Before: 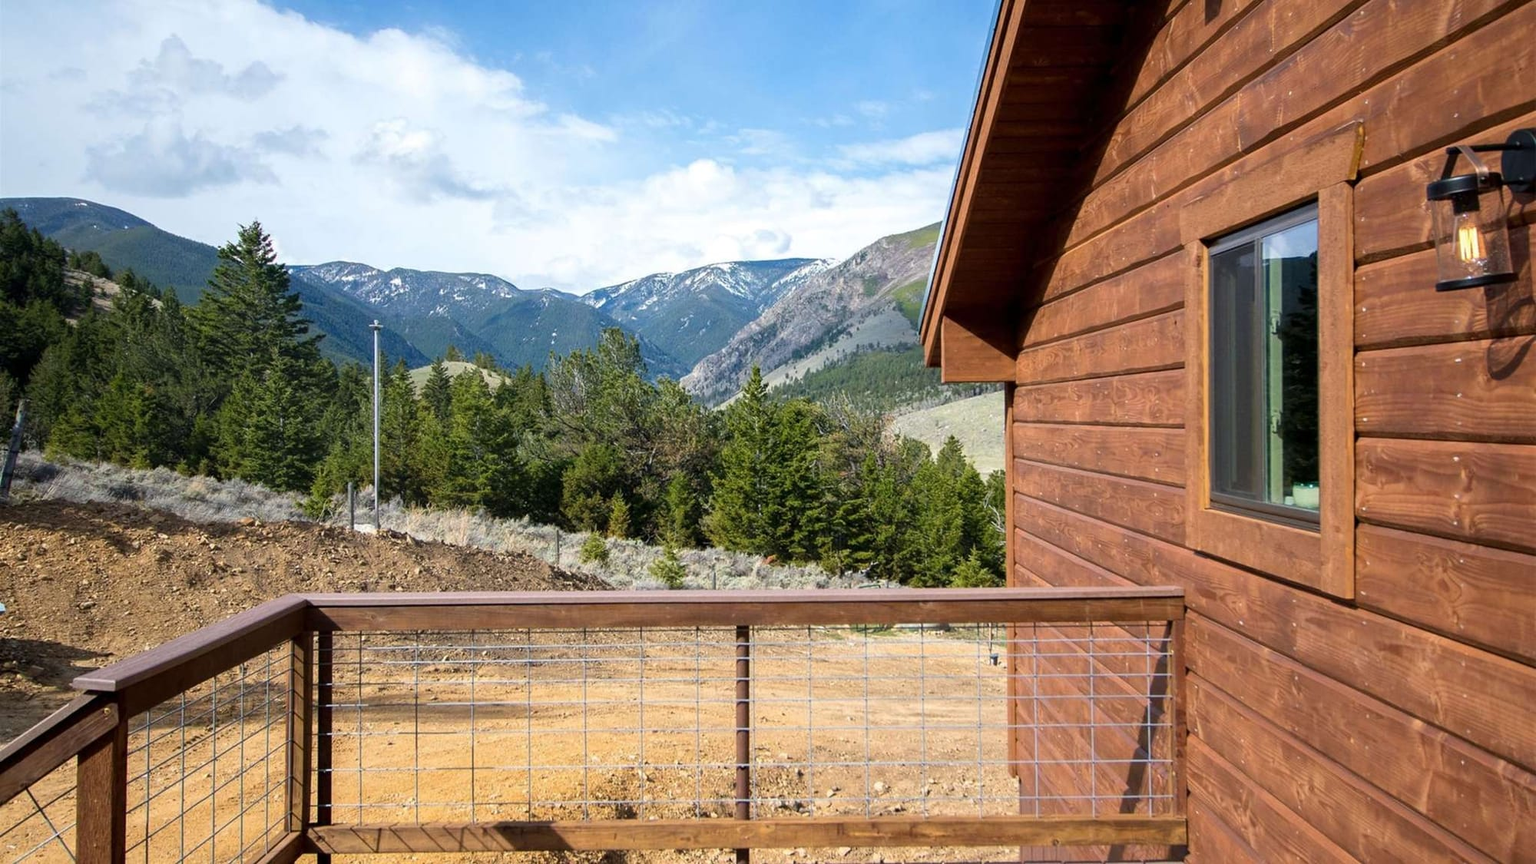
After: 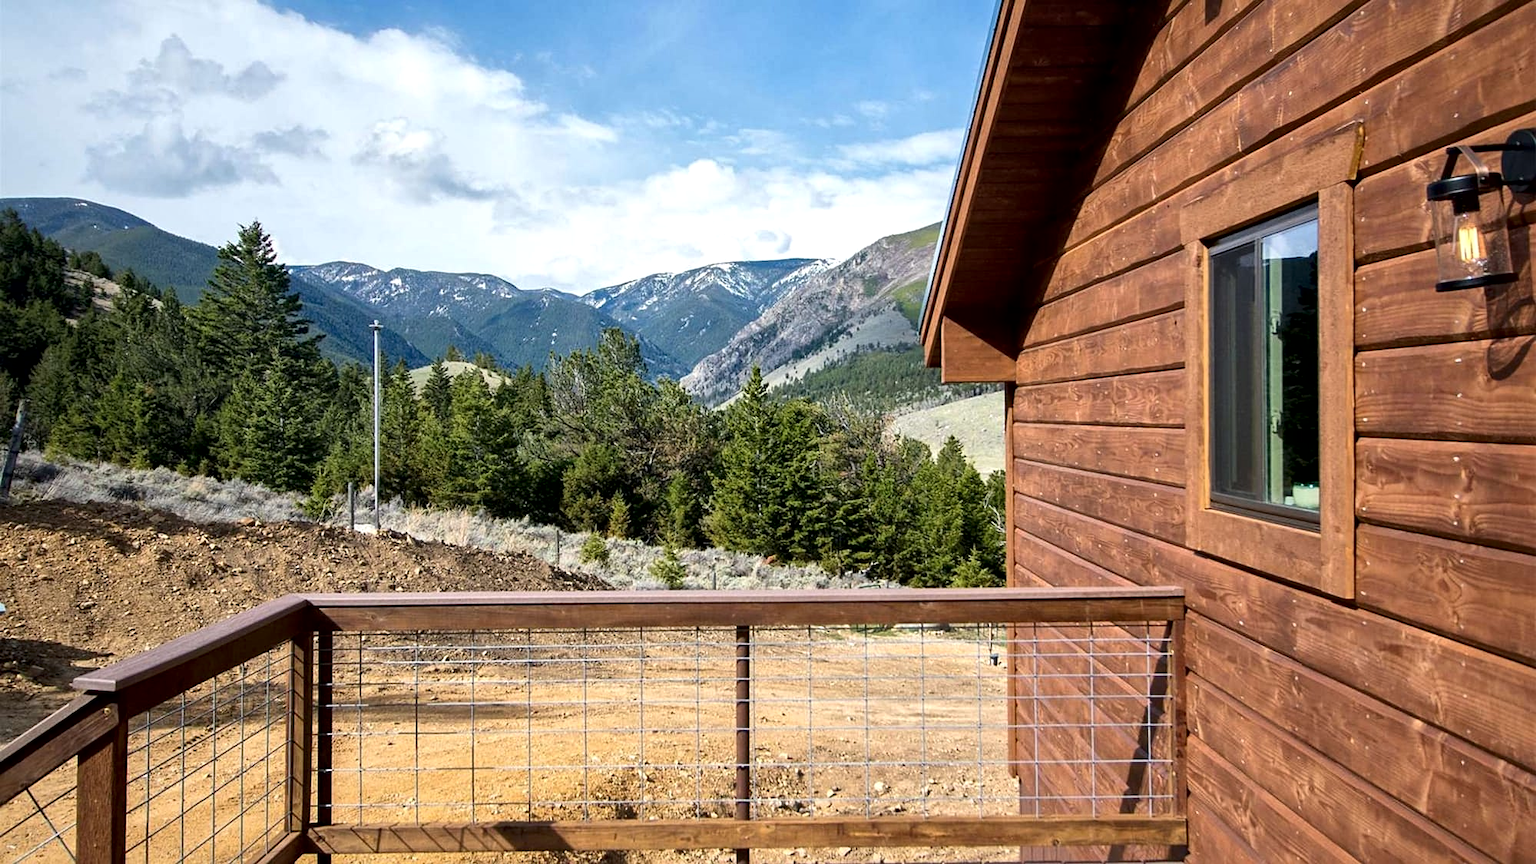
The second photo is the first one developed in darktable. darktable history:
sharpen: amount 0.207
local contrast: mode bilateral grid, contrast 24, coarseness 60, detail 151%, midtone range 0.2
